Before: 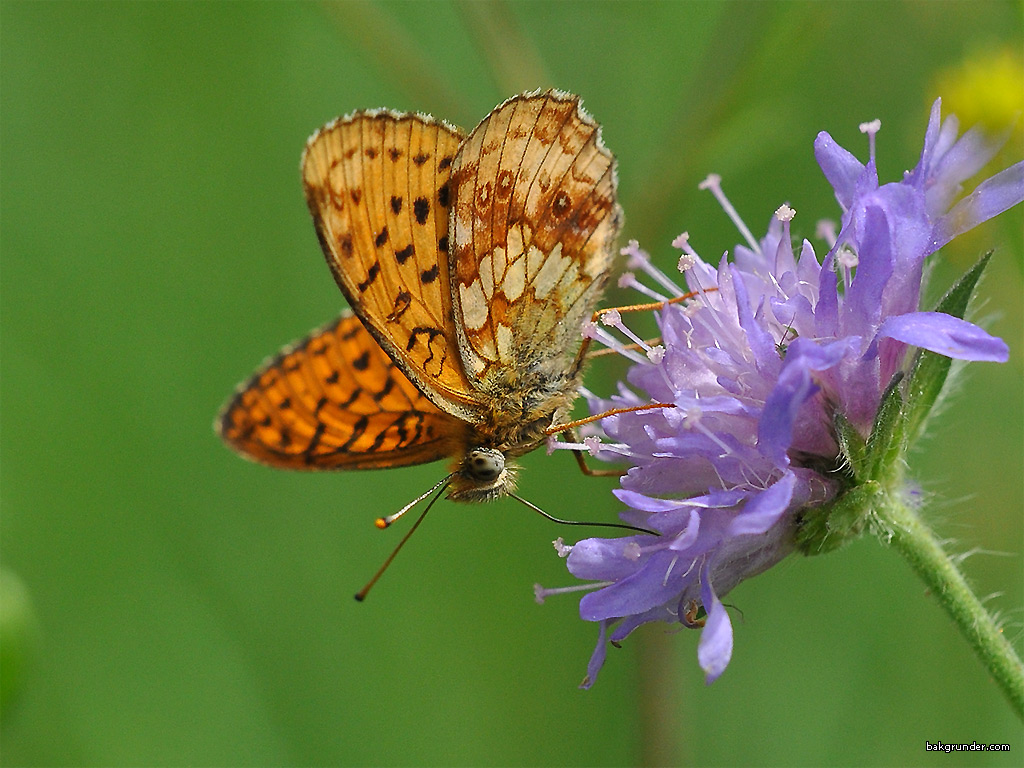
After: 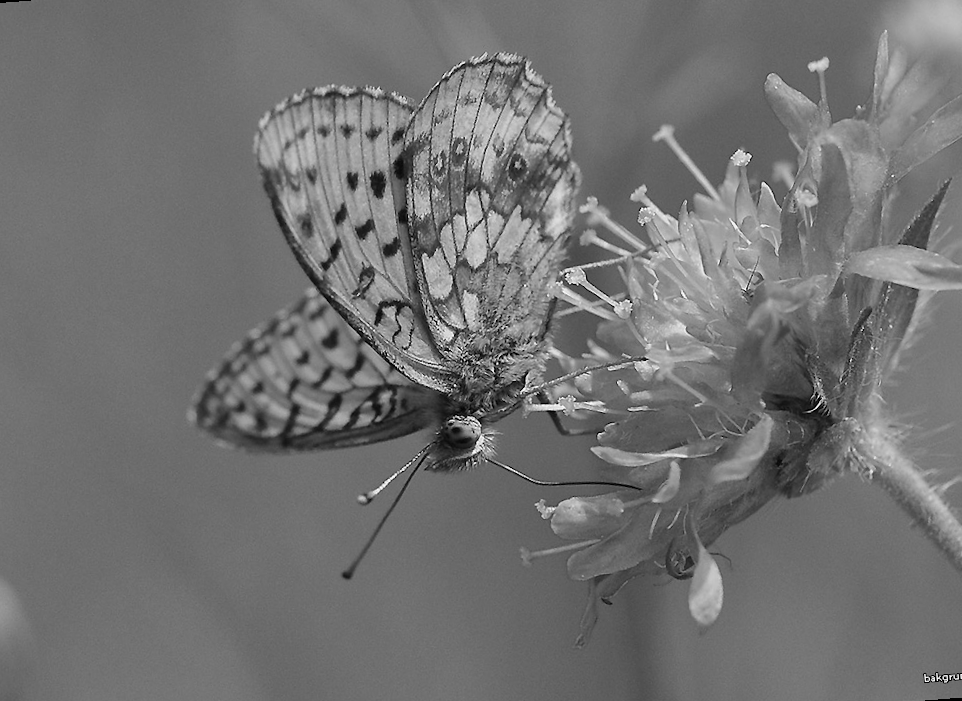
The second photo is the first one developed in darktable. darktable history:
rotate and perspective: rotation -4.57°, crop left 0.054, crop right 0.944, crop top 0.087, crop bottom 0.914
monochrome: a 32, b 64, size 2.3
